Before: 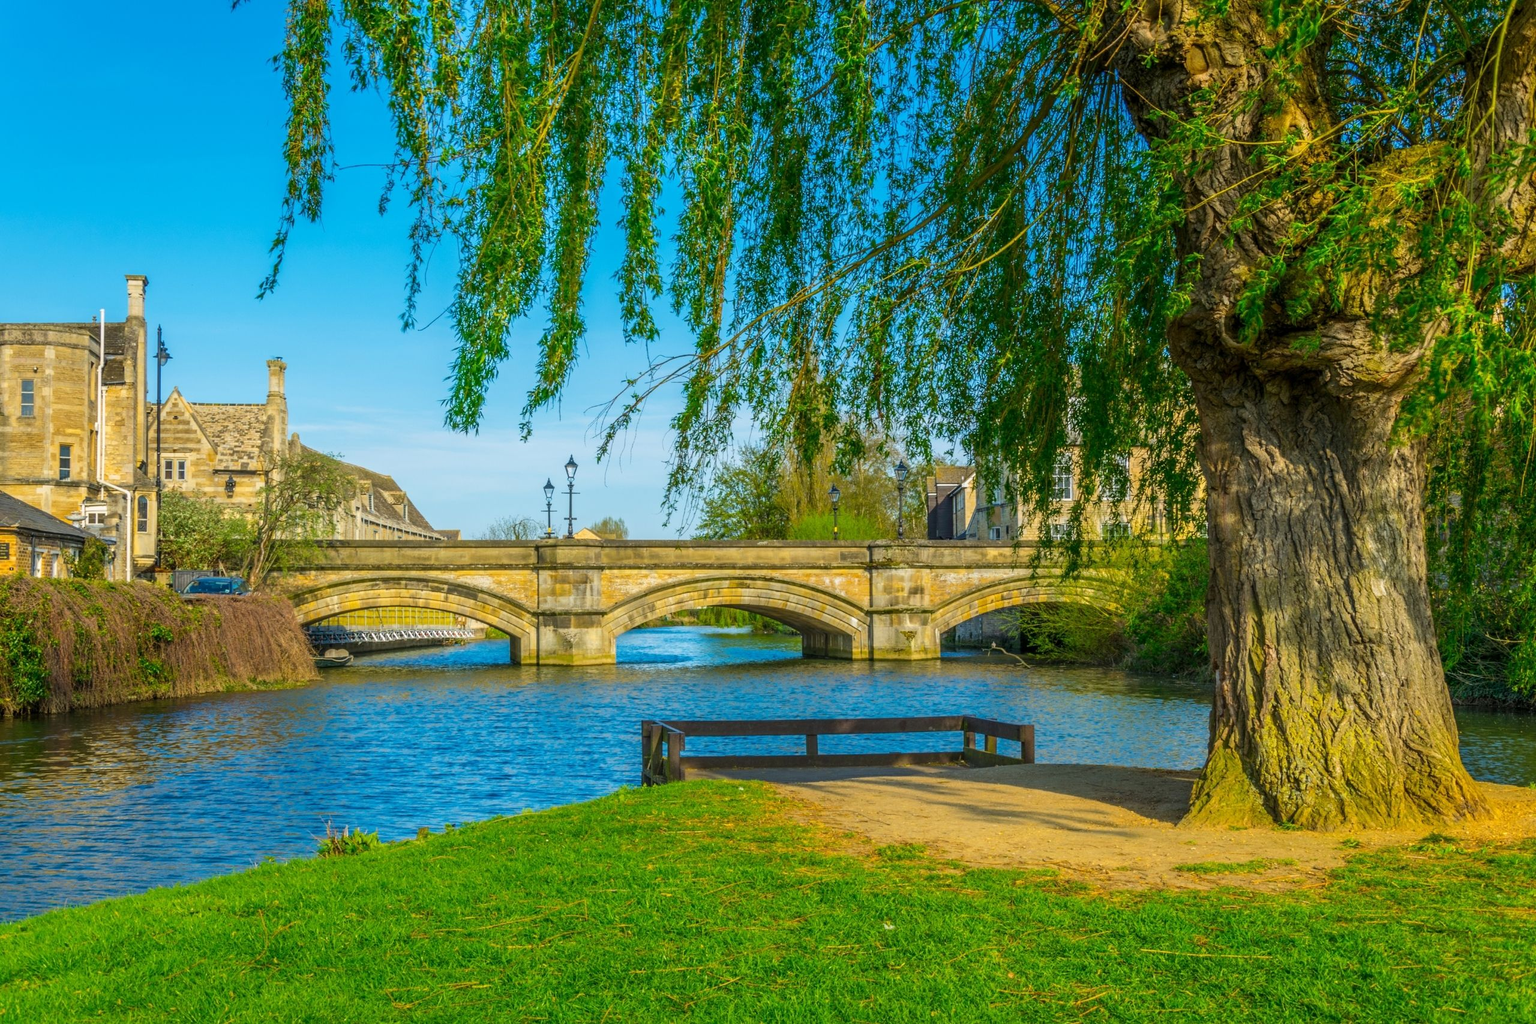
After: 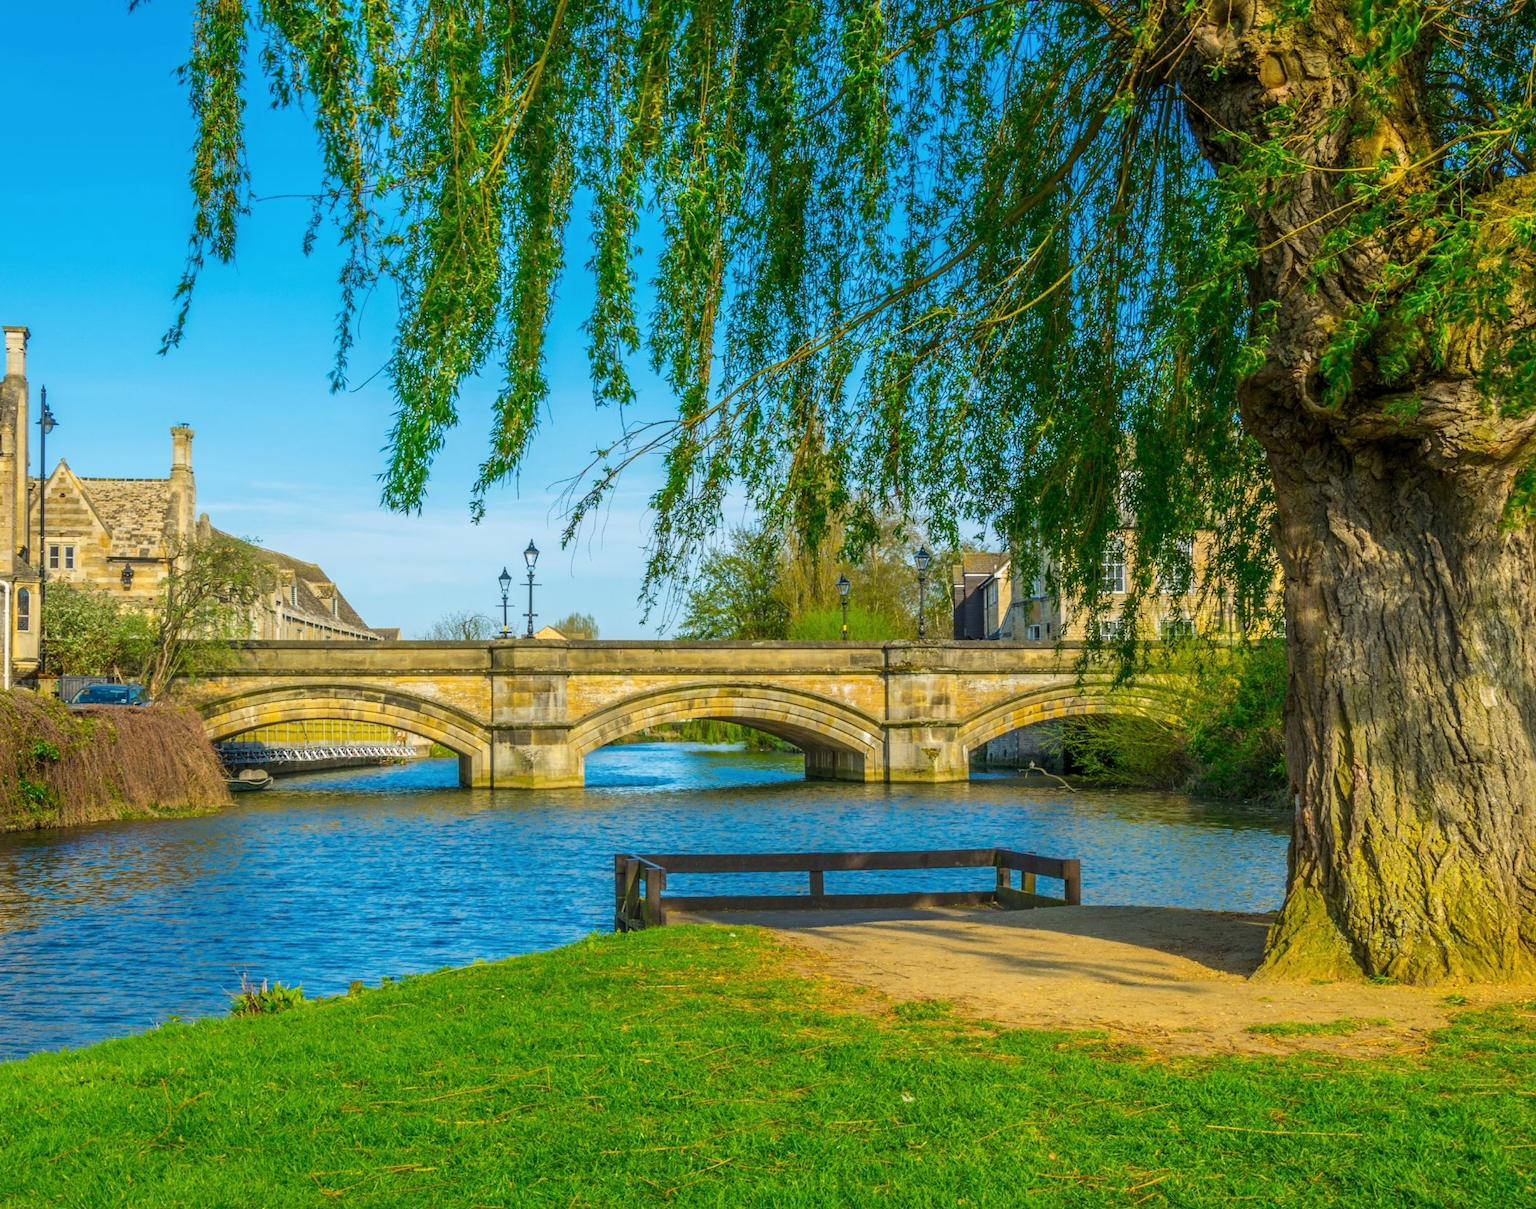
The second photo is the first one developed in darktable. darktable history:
crop: left 8.026%, right 7.374%
shadows and highlights: shadows 12, white point adjustment 1.2, highlights -0.36, soften with gaussian
